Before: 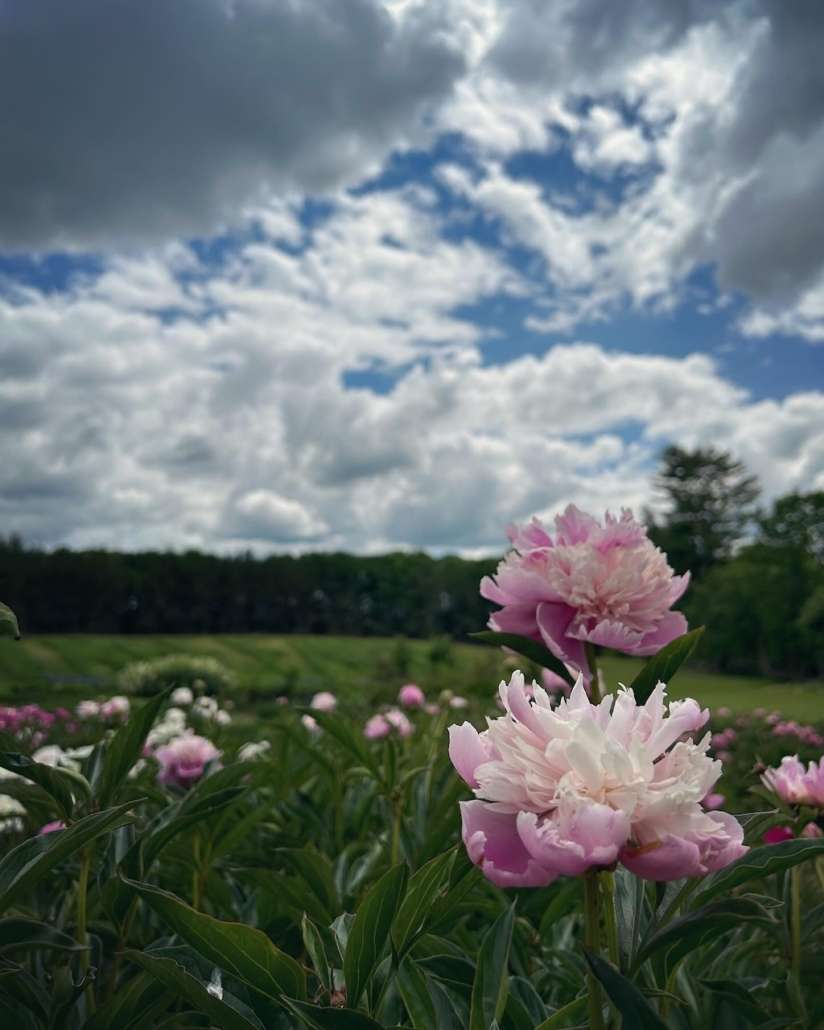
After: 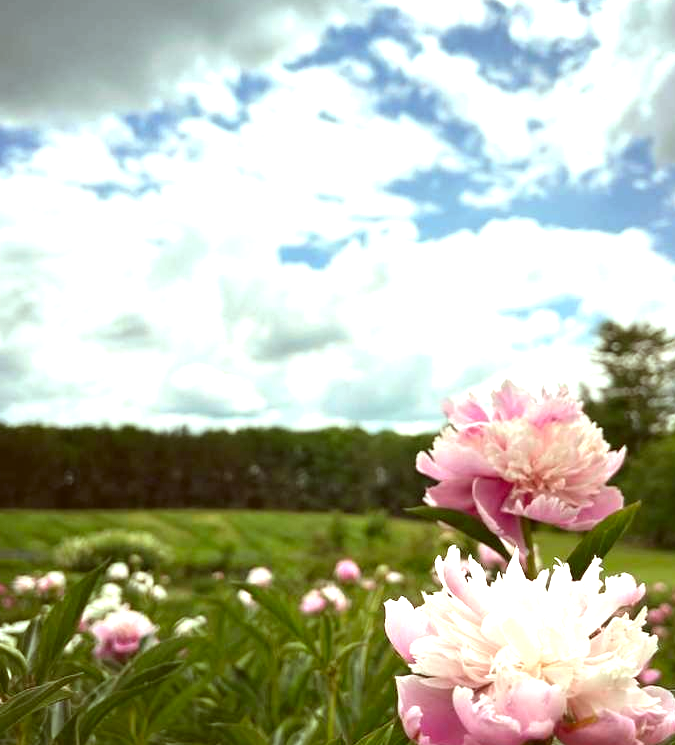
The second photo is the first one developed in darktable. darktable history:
exposure: black level correction 0, exposure 1.467 EV, compensate highlight preservation false
crop: left 7.807%, top 12.168%, right 10.257%, bottom 15.41%
color correction: highlights a* -6.02, highlights b* 9.33, shadows a* 10.58, shadows b* 23.2
